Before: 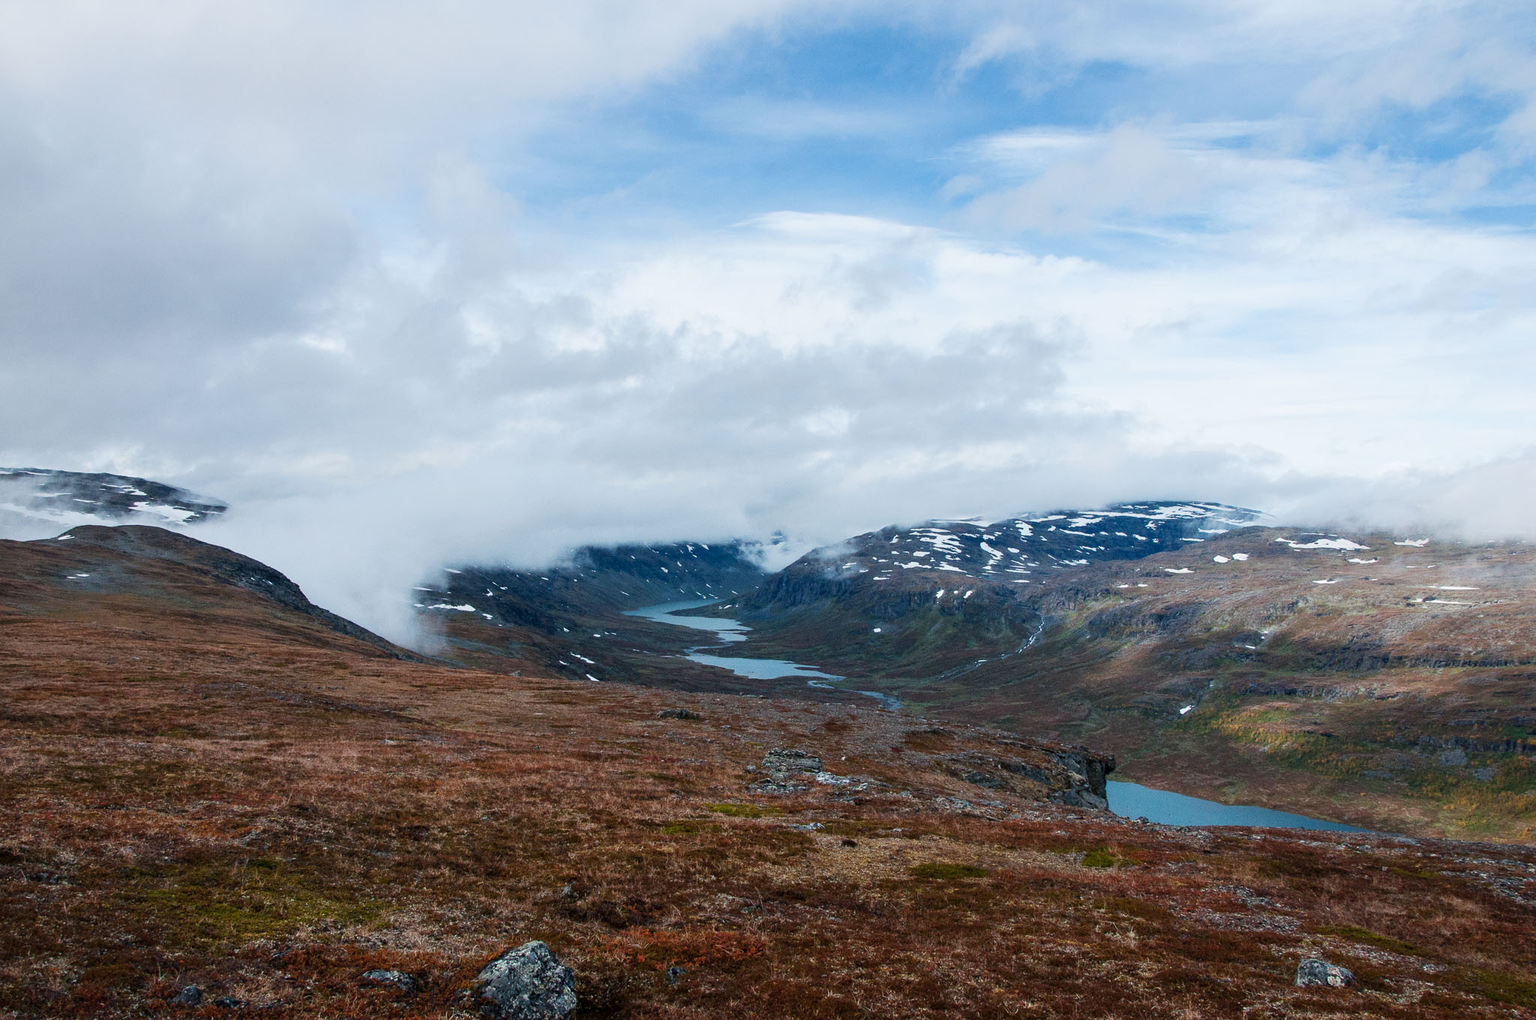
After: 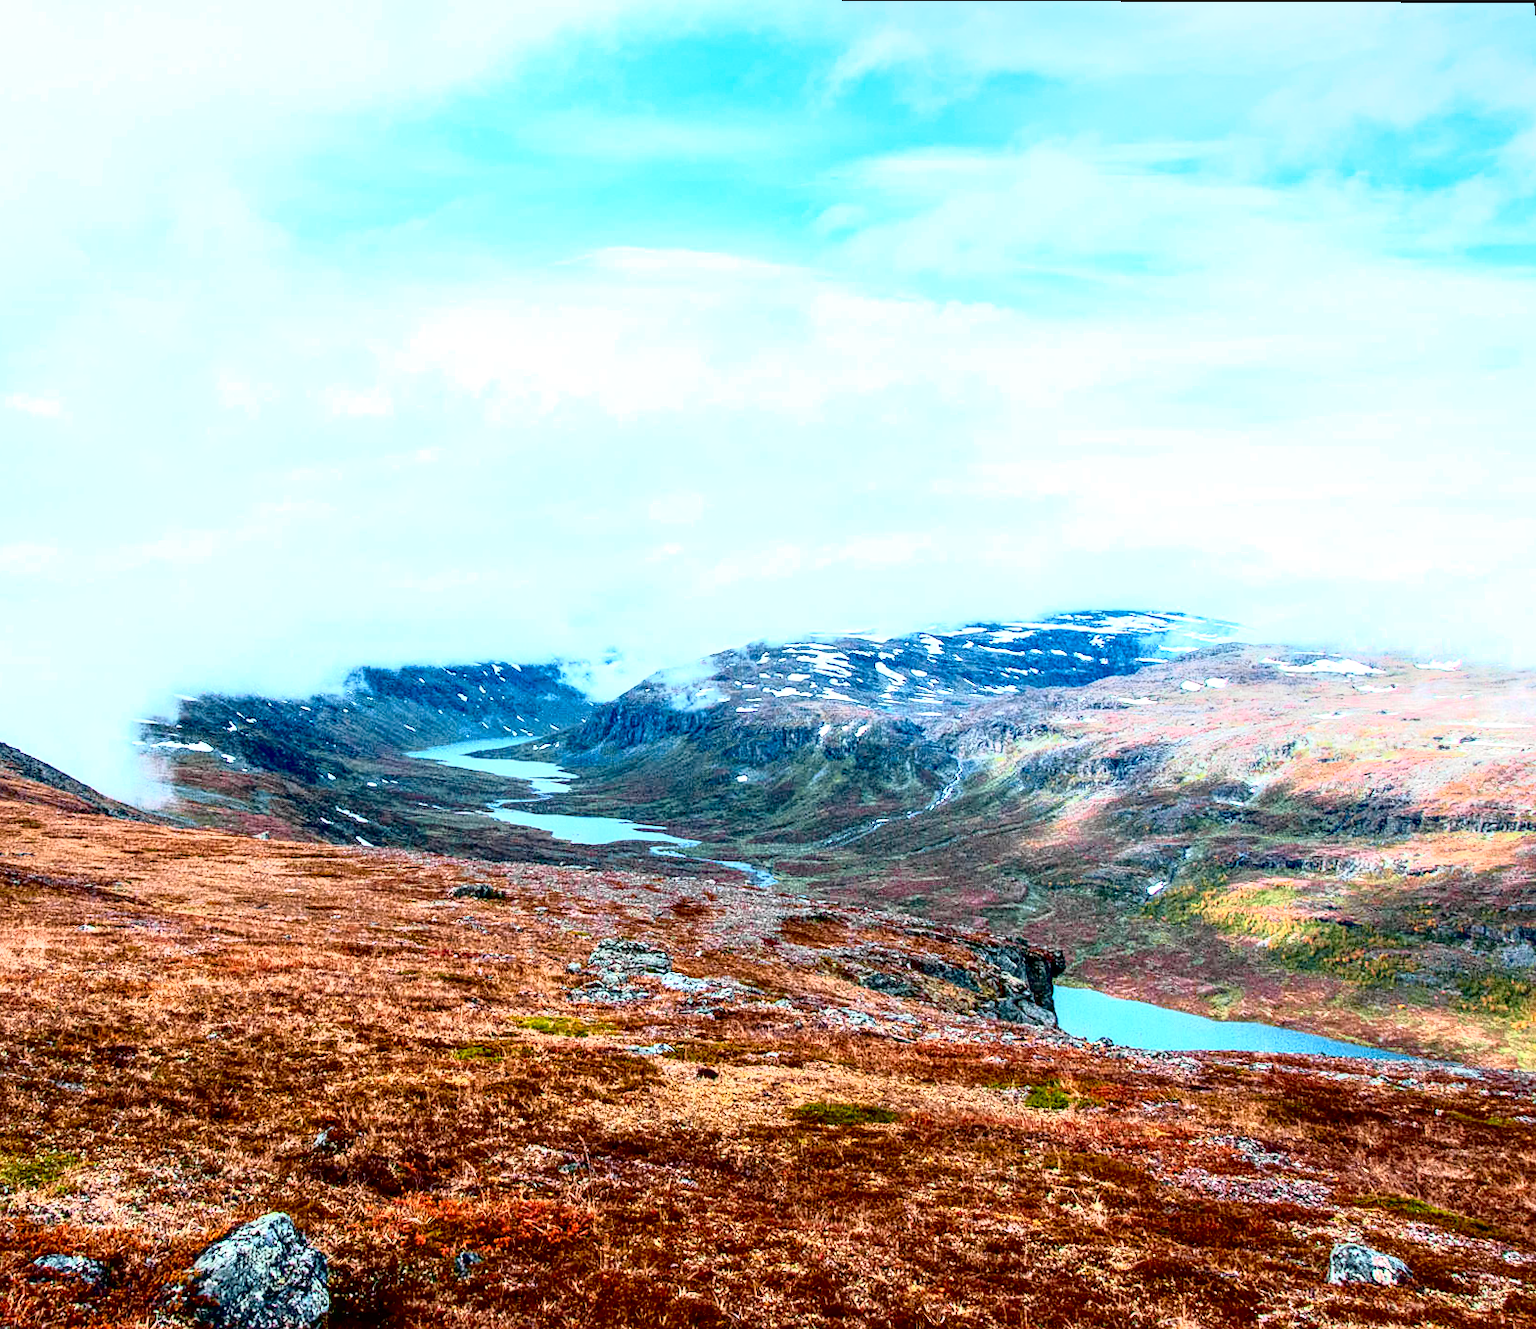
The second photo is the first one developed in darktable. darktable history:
local contrast: on, module defaults
exposure: black level correction 0.009, exposure 1.425 EV, compensate highlight preservation false
color correction: saturation 0.98
rotate and perspective: rotation 0.215°, lens shift (vertical) -0.139, crop left 0.069, crop right 0.939, crop top 0.002, crop bottom 0.996
sharpen: amount 0.2
crop: left 17.582%, bottom 0.031%
tone curve: curves: ch0 [(0, 0) (0.046, 0.031) (0.163, 0.114) (0.391, 0.432) (0.488, 0.561) (0.695, 0.839) (0.785, 0.904) (1, 0.965)]; ch1 [(0, 0) (0.248, 0.252) (0.427, 0.412) (0.482, 0.462) (0.499, 0.497) (0.518, 0.52) (0.535, 0.577) (0.585, 0.623) (0.679, 0.743) (0.788, 0.809) (1, 1)]; ch2 [(0, 0) (0.313, 0.262) (0.427, 0.417) (0.473, 0.47) (0.503, 0.503) (0.523, 0.515) (0.557, 0.596) (0.598, 0.646) (0.708, 0.771) (1, 1)], color space Lab, independent channels, preserve colors none
